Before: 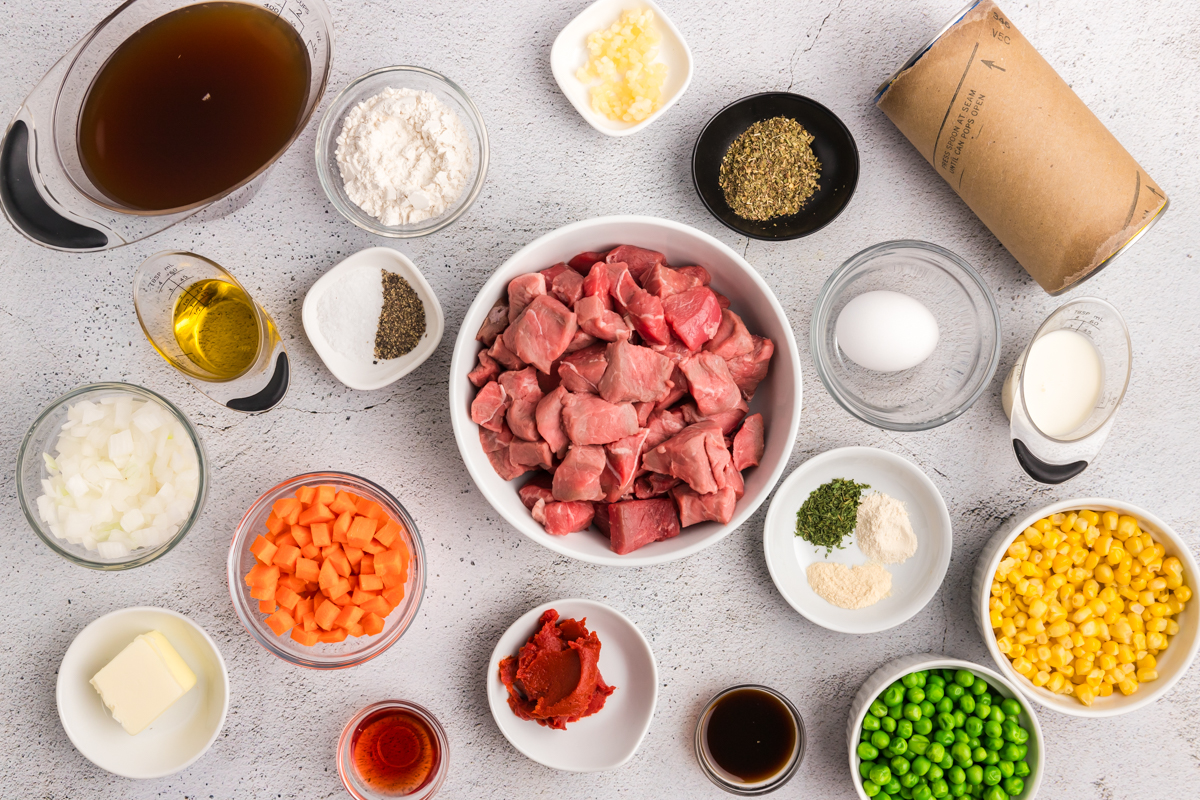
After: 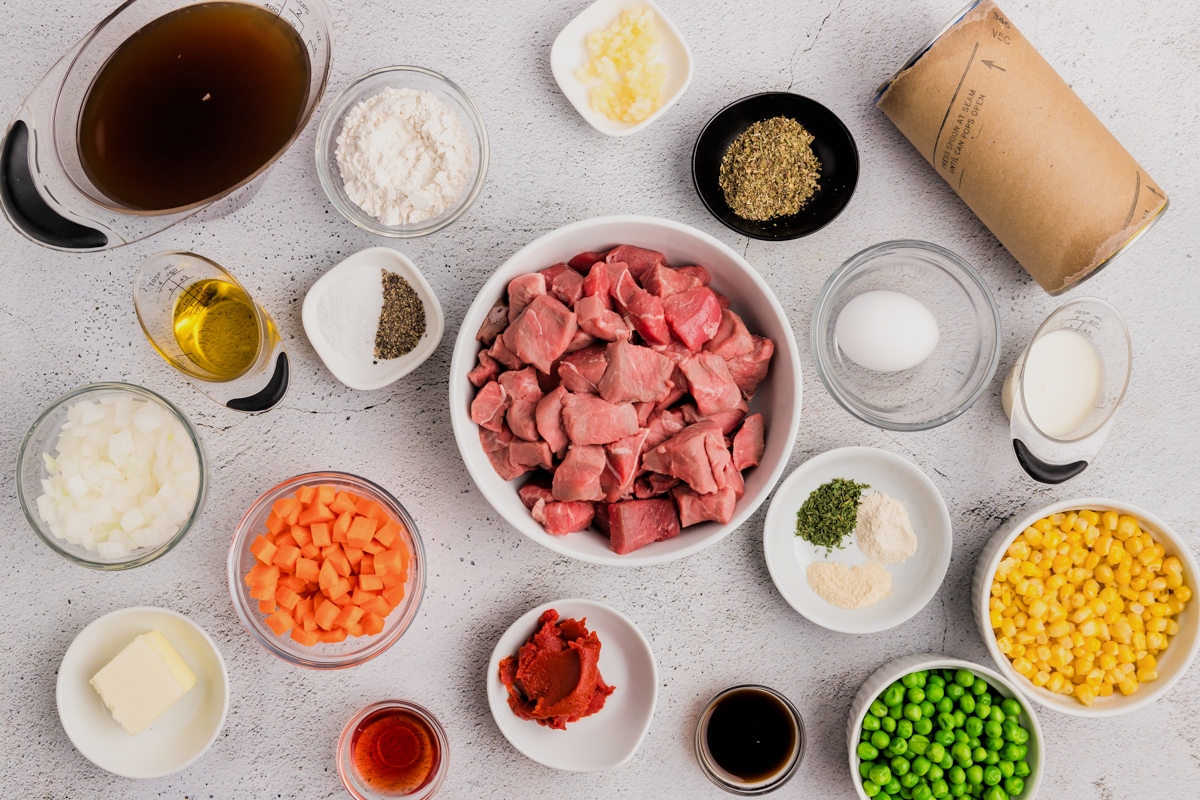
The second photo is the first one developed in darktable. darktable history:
filmic rgb: black relative exposure -5.78 EV, white relative exposure 3.39 EV, hardness 3.69
